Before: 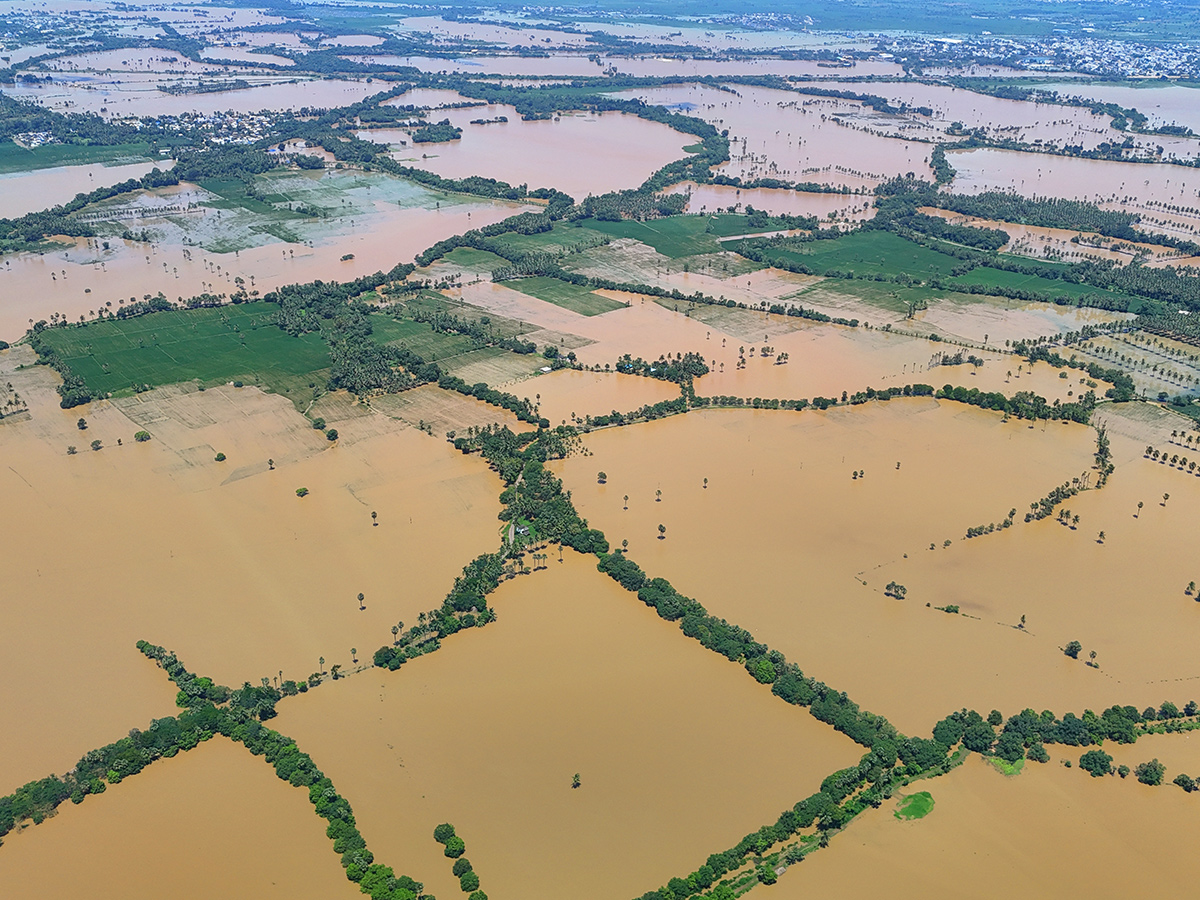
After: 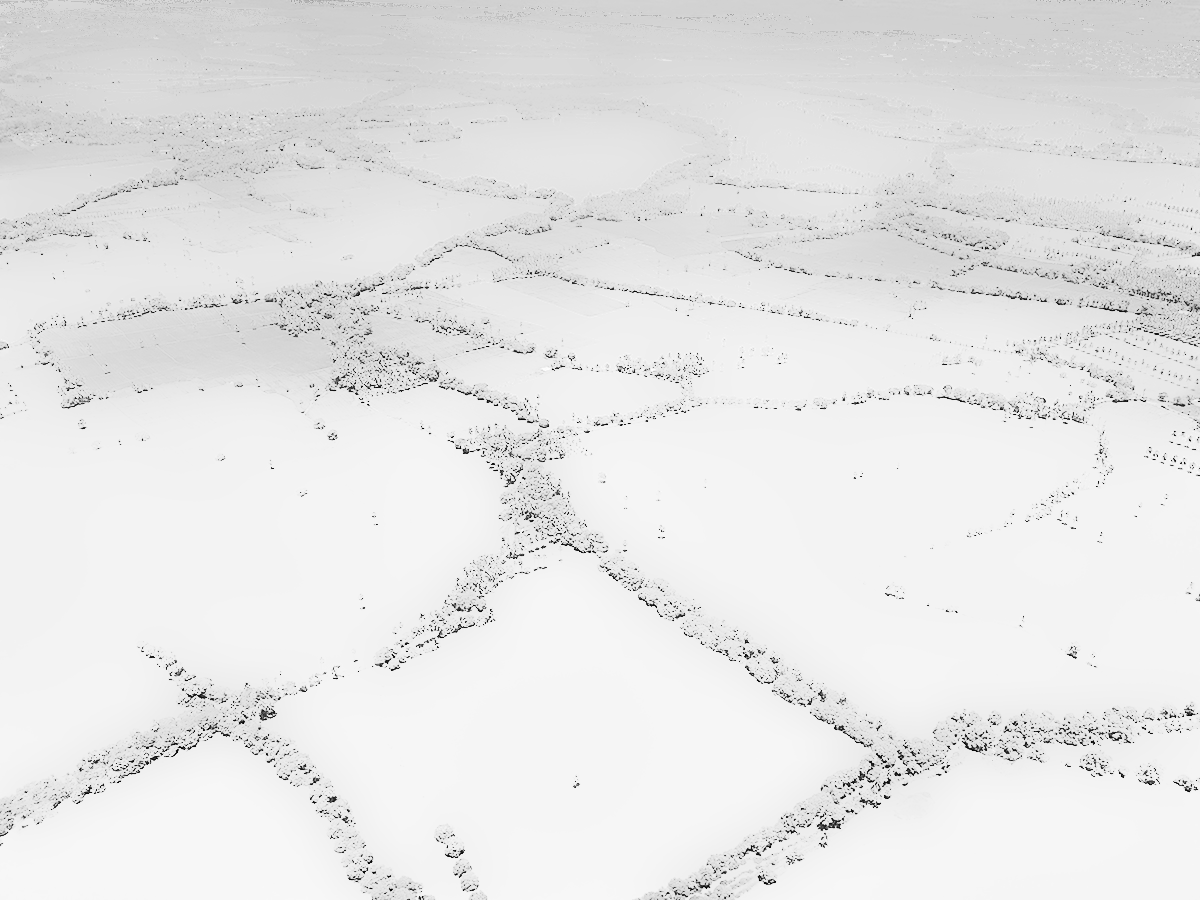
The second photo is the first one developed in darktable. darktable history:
shadows and highlights: highlights 70.7, soften with gaussian
rgb curve: curves: ch0 [(0, 0) (0.21, 0.15) (0.24, 0.21) (0.5, 0.75) (0.75, 0.96) (0.89, 0.99) (1, 1)]; ch1 [(0, 0.02) (0.21, 0.13) (0.25, 0.2) (0.5, 0.67) (0.75, 0.9) (0.89, 0.97) (1, 1)]; ch2 [(0, 0.02) (0.21, 0.13) (0.25, 0.2) (0.5, 0.67) (0.75, 0.9) (0.89, 0.97) (1, 1)], compensate middle gray true
monochrome: a 26.22, b 42.67, size 0.8
exposure: black level correction -0.001, exposure 0.9 EV, compensate exposure bias true, compensate highlight preservation false
